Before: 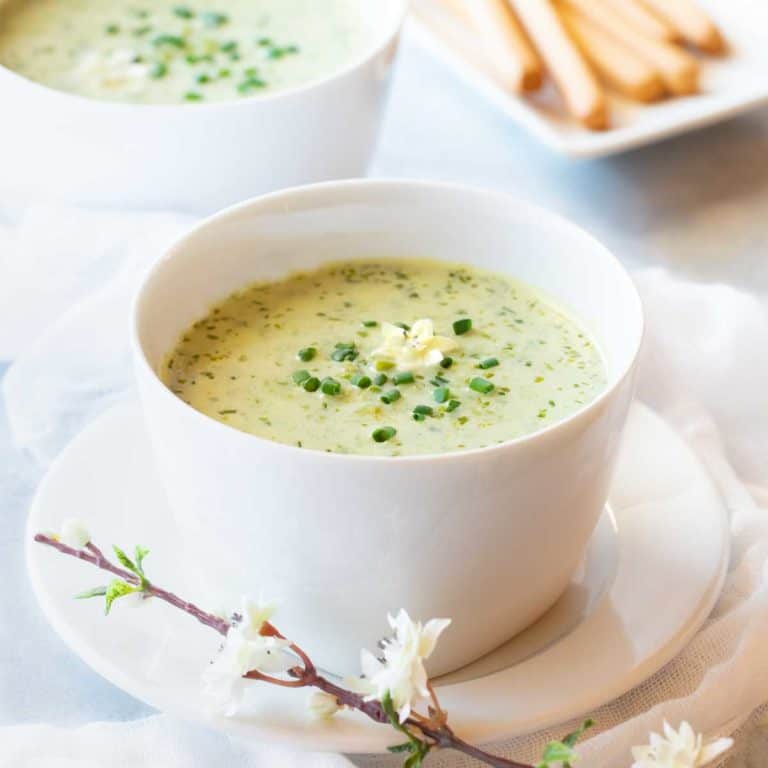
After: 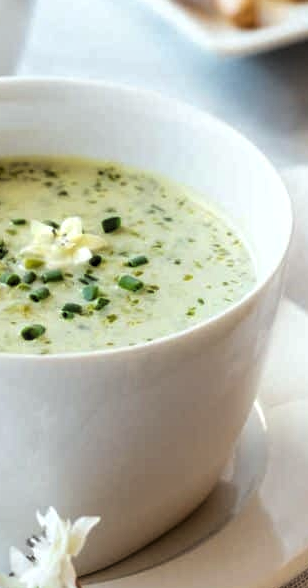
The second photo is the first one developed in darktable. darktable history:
crop: left 45.721%, top 13.393%, right 14.118%, bottom 10.01%
color balance: lift [1.004, 1.002, 1.002, 0.998], gamma [1, 1.007, 1.002, 0.993], gain [1, 0.977, 1.013, 1.023], contrast -3.64%
local contrast: on, module defaults
levels: mode automatic, black 0.023%, white 99.97%, levels [0.062, 0.494, 0.925]
